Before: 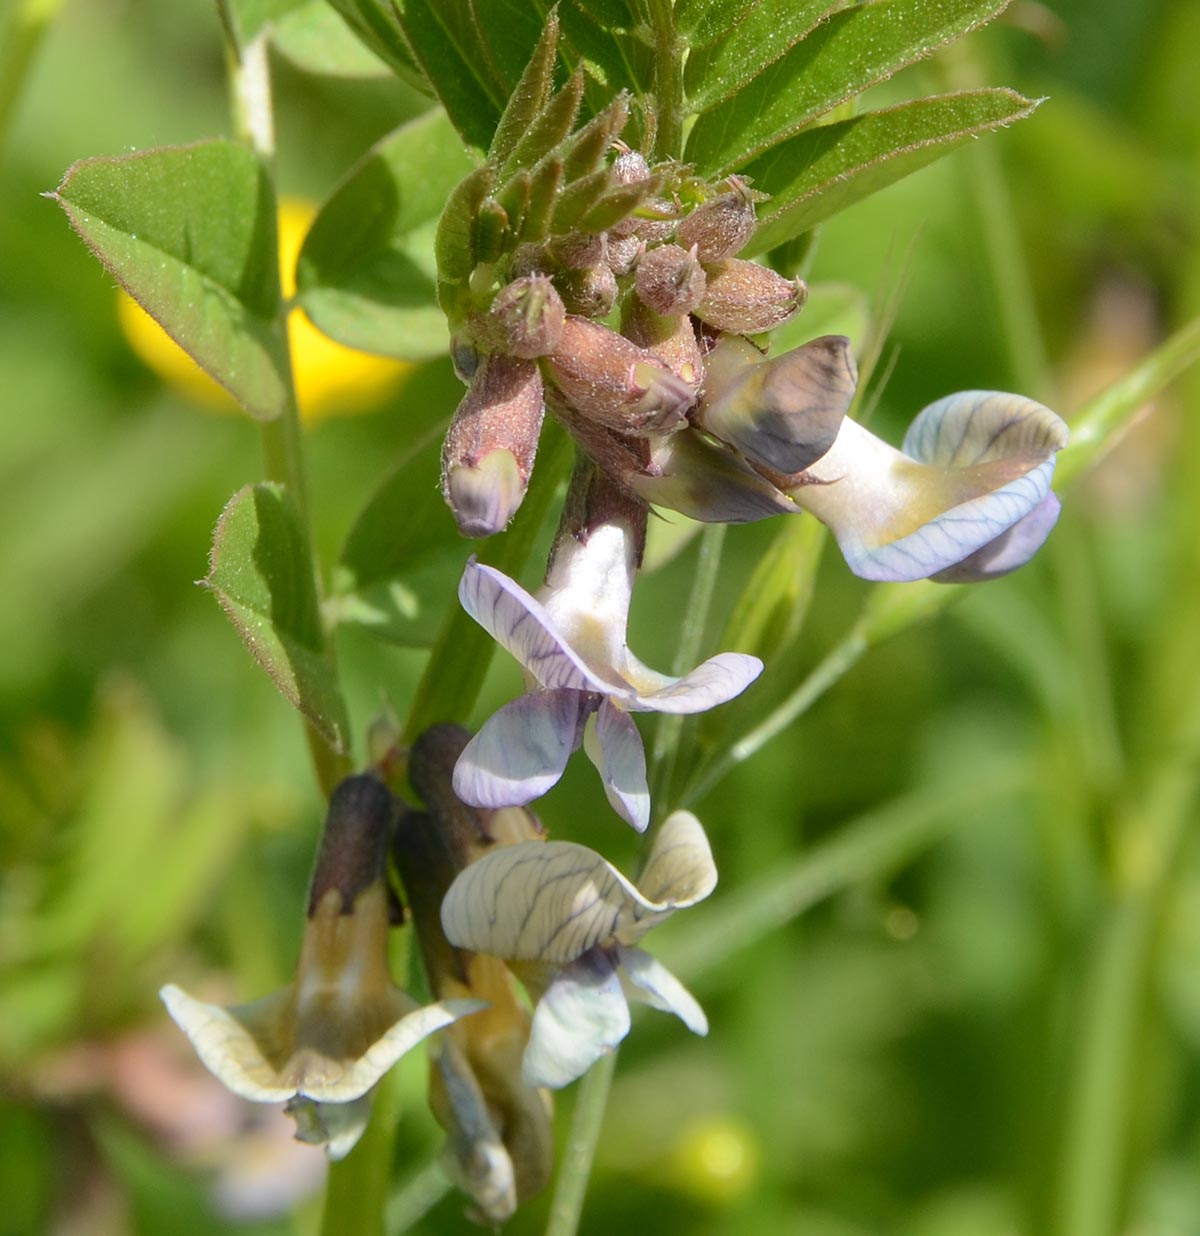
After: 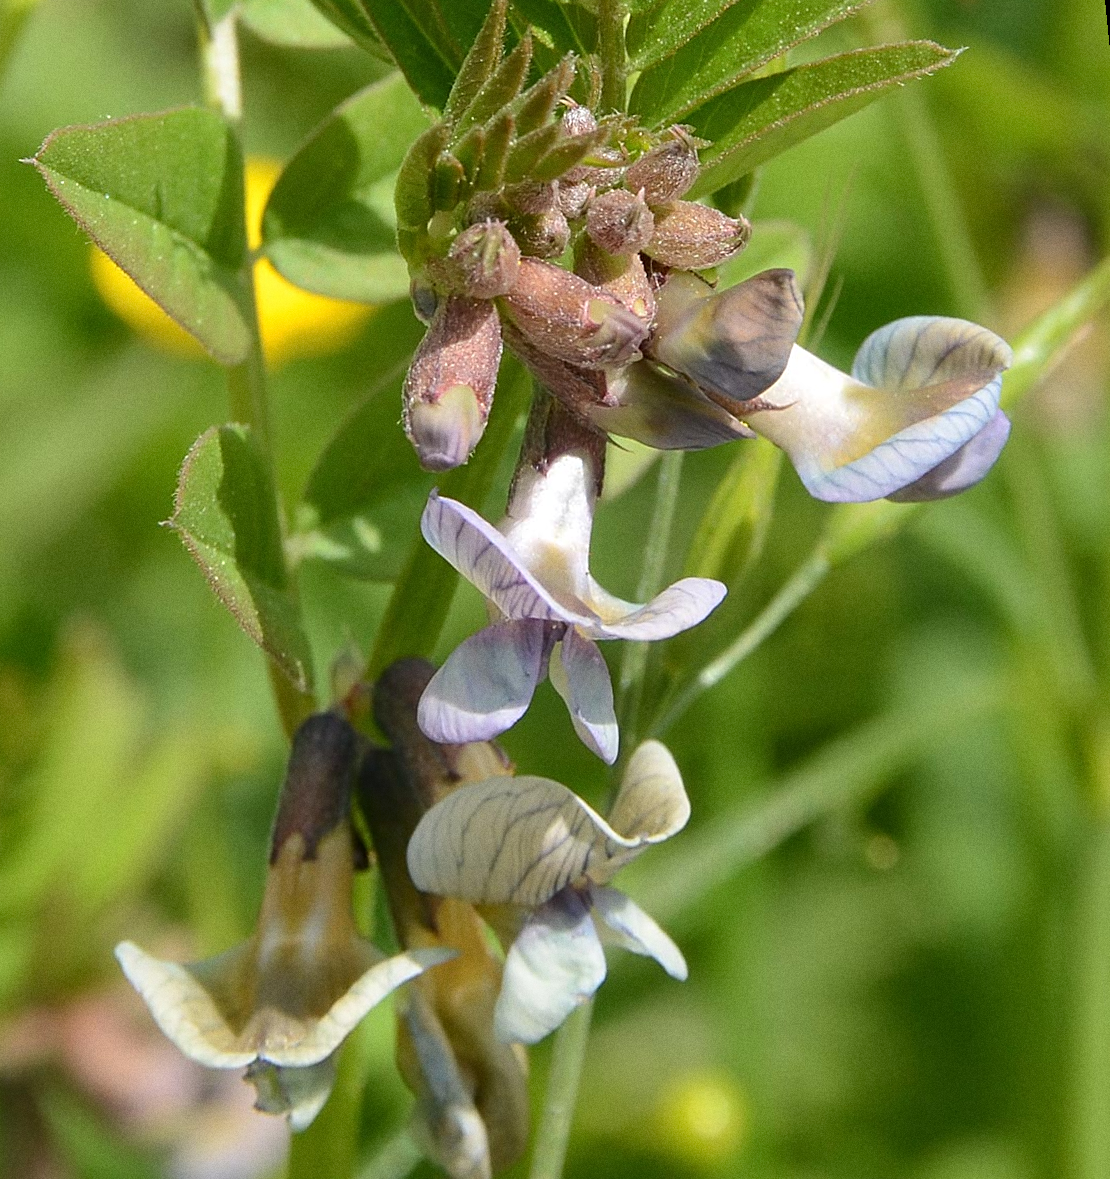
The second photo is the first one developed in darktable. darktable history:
rotate and perspective: rotation -1.68°, lens shift (vertical) -0.146, crop left 0.049, crop right 0.912, crop top 0.032, crop bottom 0.96
grain: coarseness 7.08 ISO, strength 21.67%, mid-tones bias 59.58%
shadows and highlights: shadows 37.27, highlights -28.18, soften with gaussian
sharpen: on, module defaults
